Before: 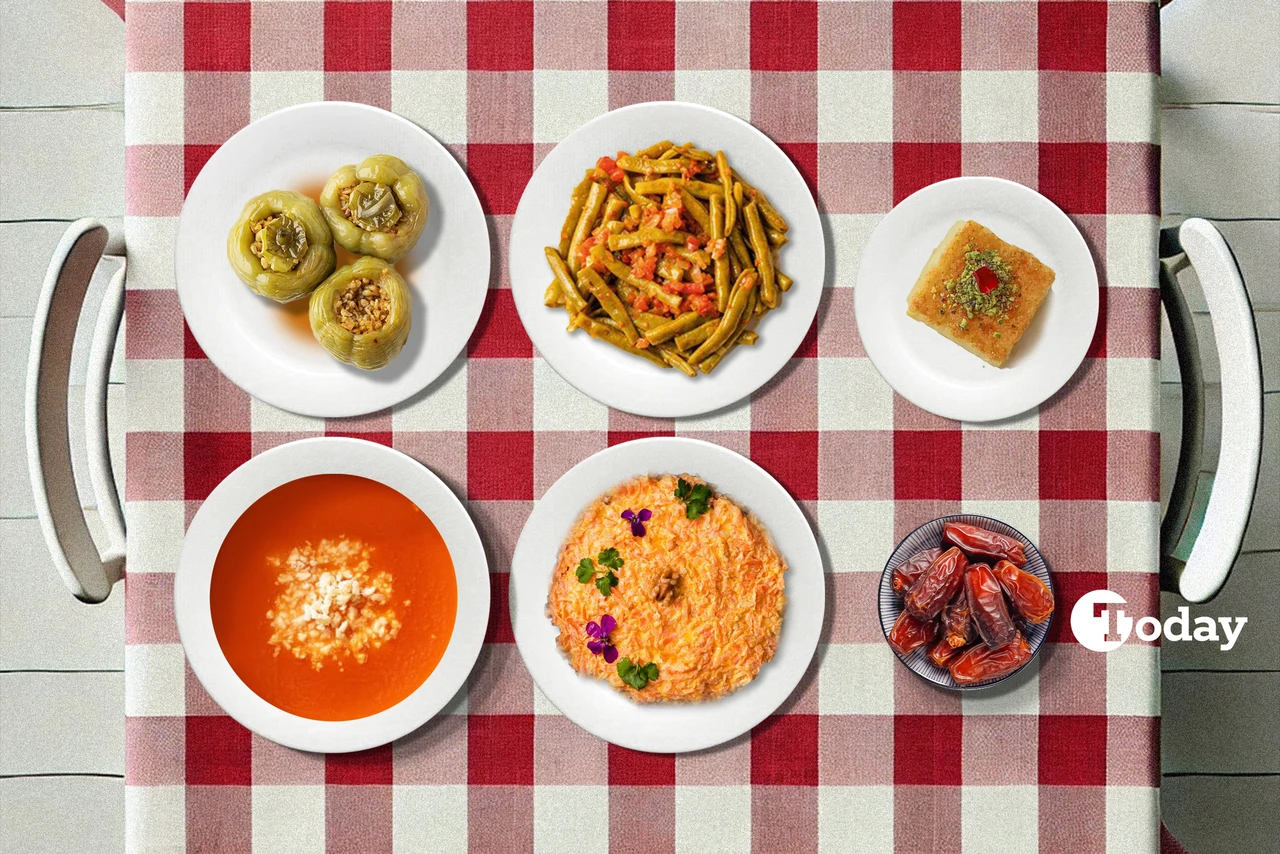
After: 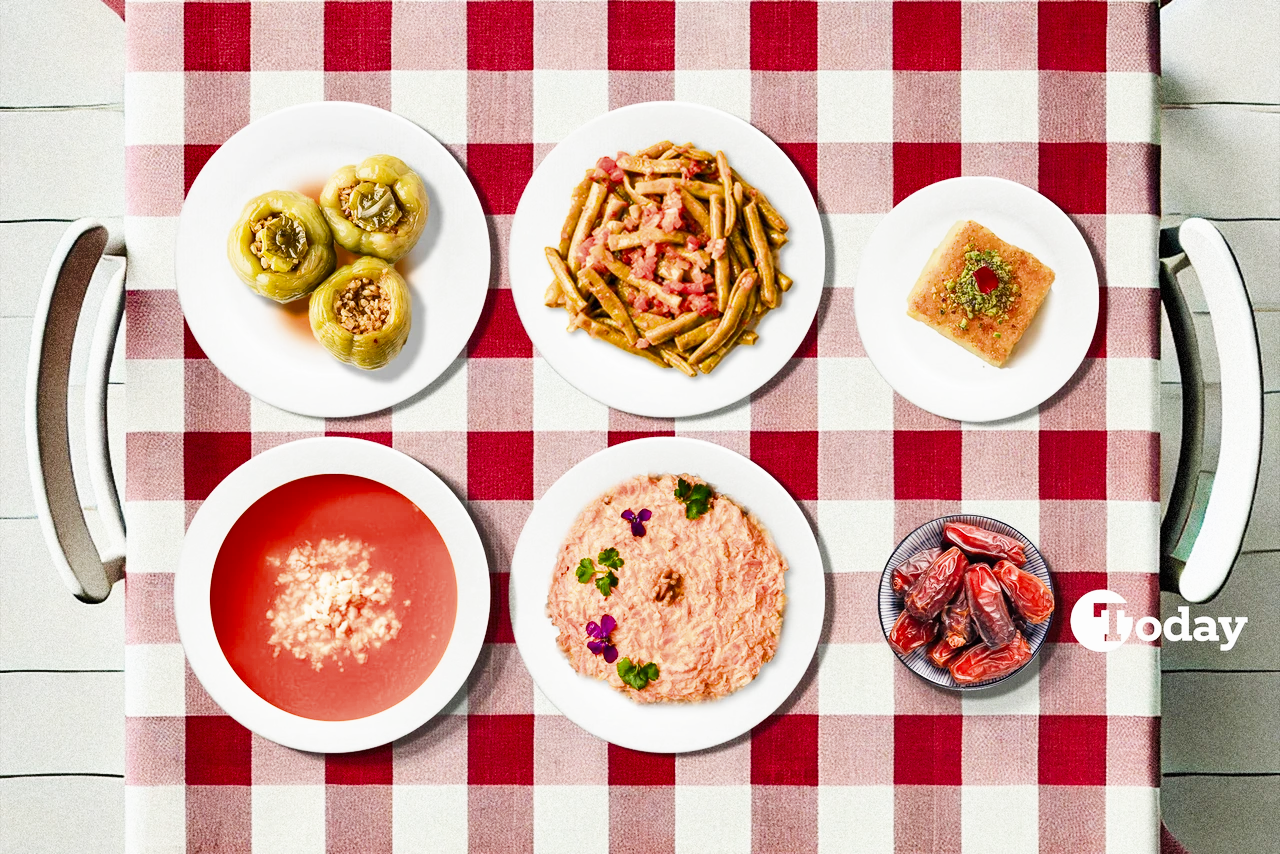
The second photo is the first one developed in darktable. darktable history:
exposure: exposure 1.244 EV, compensate exposure bias true, compensate highlight preservation false
filmic rgb: black relative exposure -7.65 EV, white relative exposure 4 EV, threshold 2.99 EV, hardness 4.01, contrast 1.098, highlights saturation mix -30.41%, enable highlight reconstruction true
shadows and highlights: shadows 5.37, soften with gaussian
